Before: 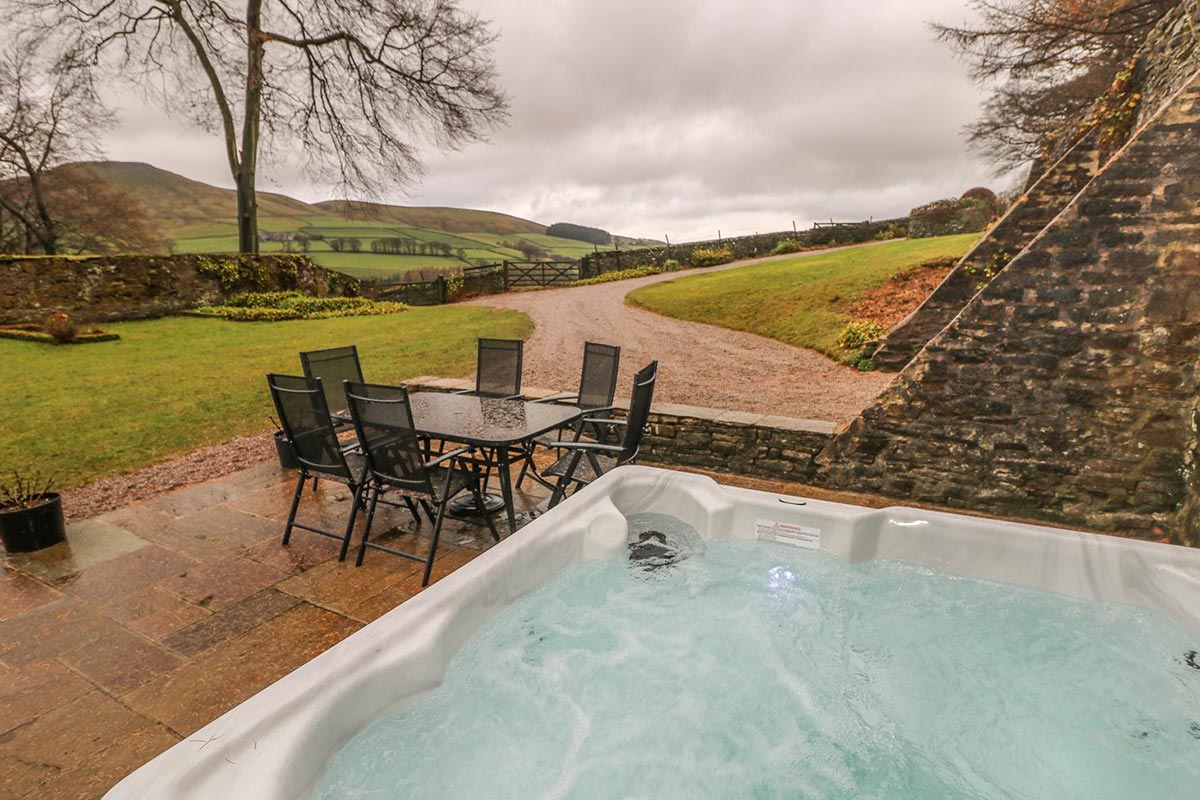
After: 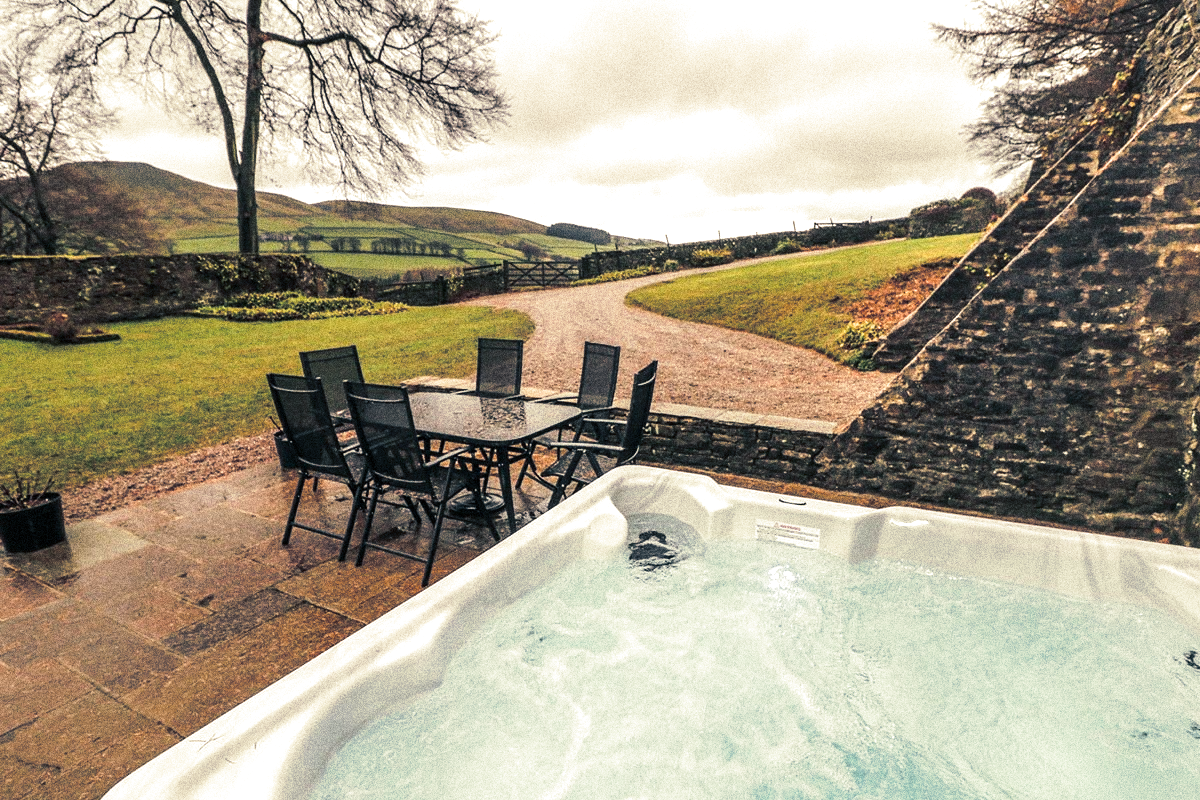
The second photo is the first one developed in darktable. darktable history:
grain: coarseness 14.49 ISO, strength 48.04%, mid-tones bias 35%
contrast brightness saturation: saturation -0.05
split-toning: shadows › hue 216°, shadows › saturation 1, highlights › hue 57.6°, balance -33.4
tone equalizer: -8 EV -0.75 EV, -7 EV -0.7 EV, -6 EV -0.6 EV, -5 EV -0.4 EV, -3 EV 0.4 EV, -2 EV 0.6 EV, -1 EV 0.7 EV, +0 EV 0.75 EV, edges refinement/feathering 500, mask exposure compensation -1.57 EV, preserve details no
